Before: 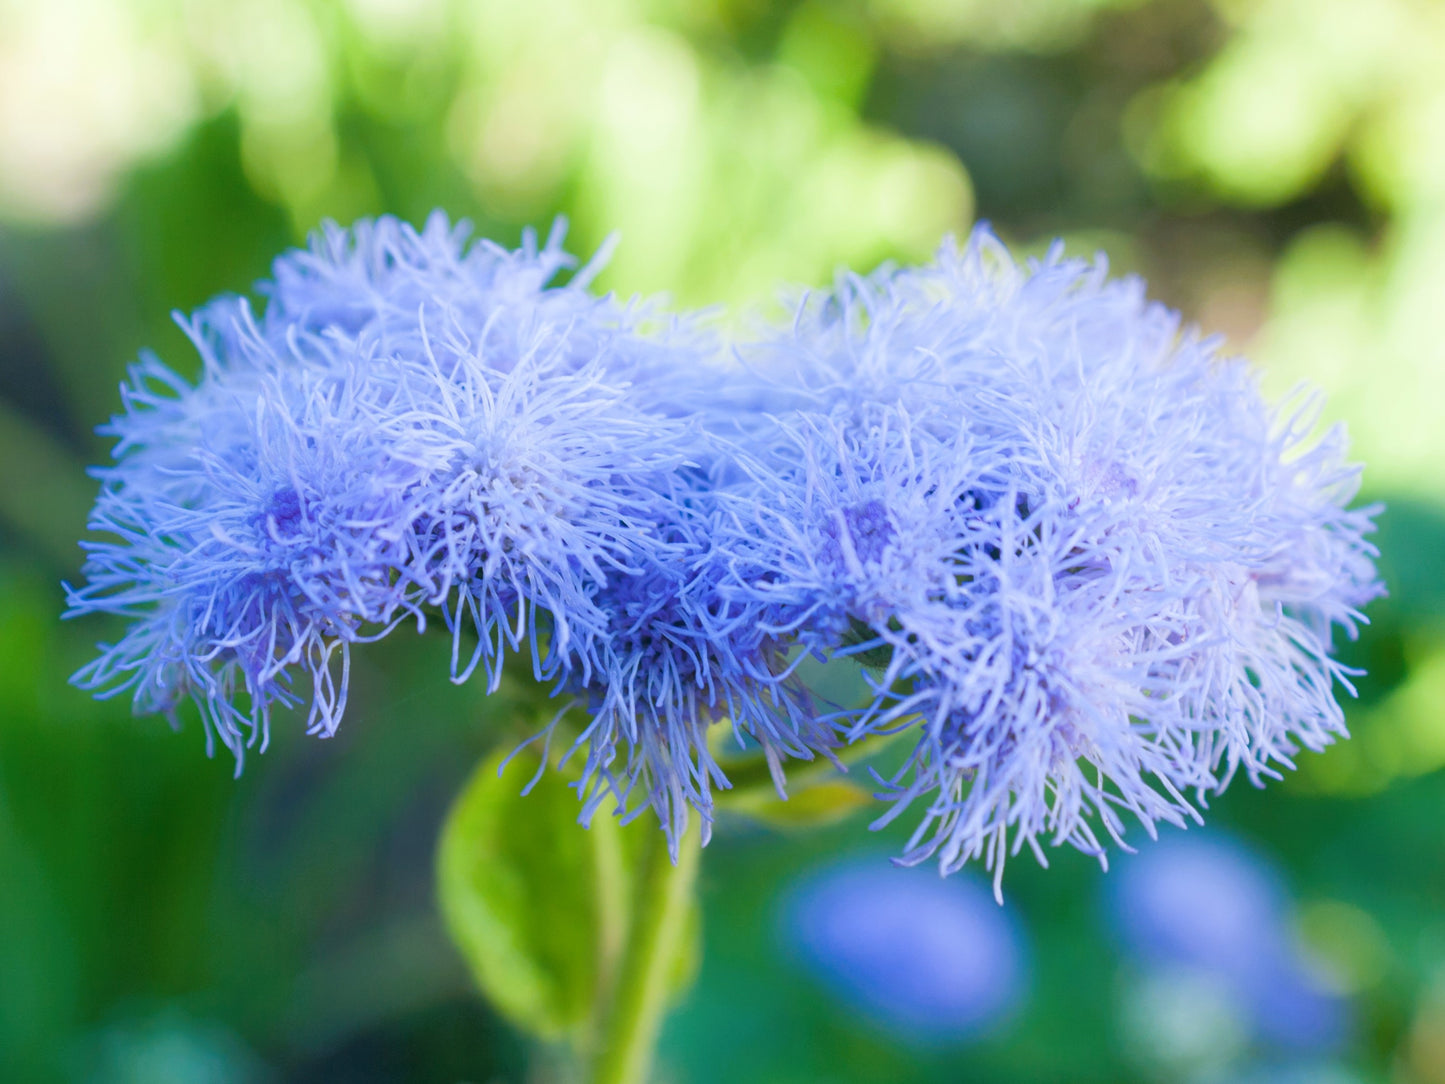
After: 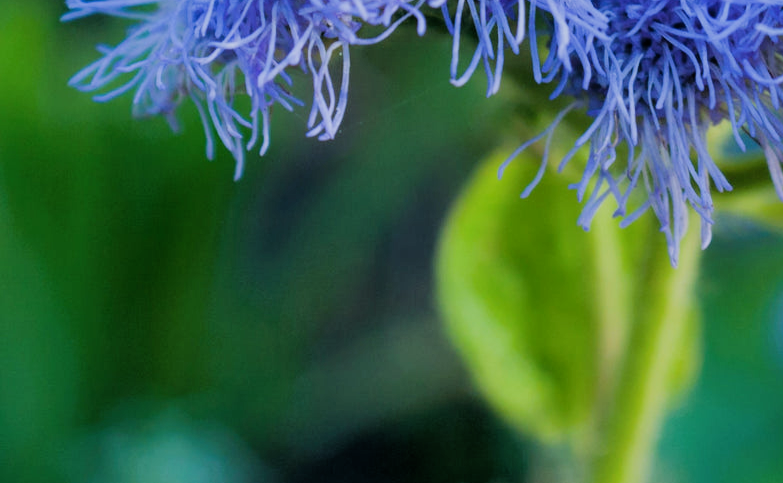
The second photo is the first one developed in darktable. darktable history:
crop and rotate: top 55.214%, right 45.761%, bottom 0.145%
contrast equalizer: octaves 7, y [[0.609, 0.611, 0.615, 0.613, 0.607, 0.603], [0.504, 0.498, 0.496, 0.499, 0.506, 0.516], [0 ×6], [0 ×6], [0 ×6]], mix 0.149
filmic rgb: black relative exposure -5.11 EV, white relative exposure 3.99 EV, hardness 2.89, contrast 1.193, highlights saturation mix -30.72%
exposure: compensate highlight preservation false
